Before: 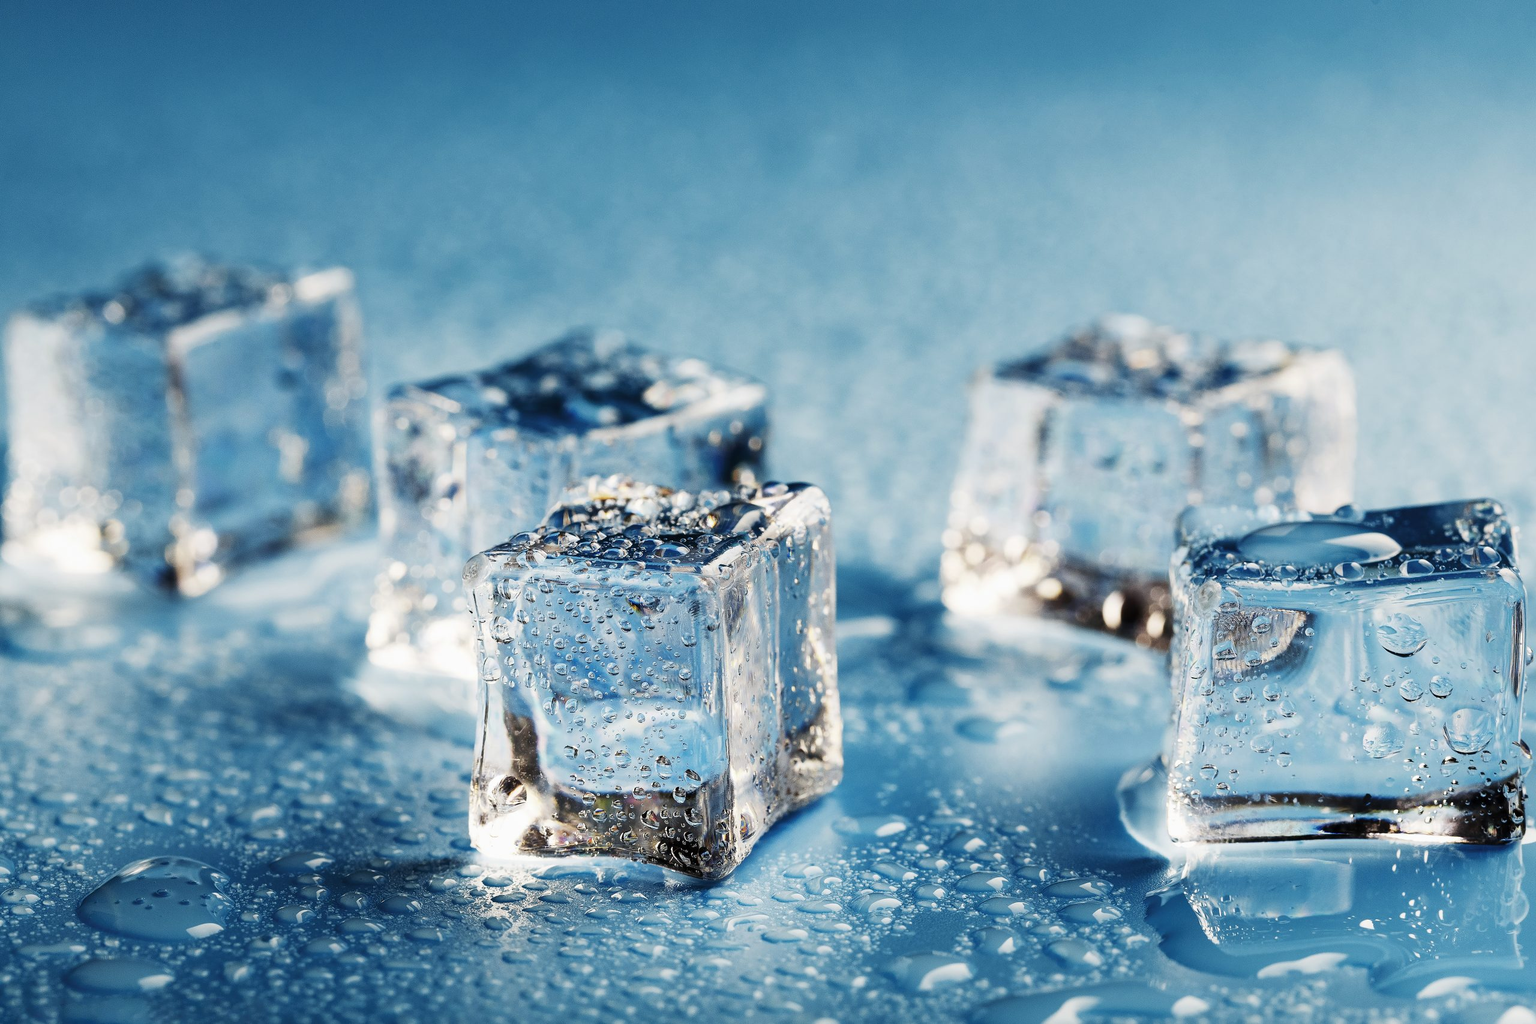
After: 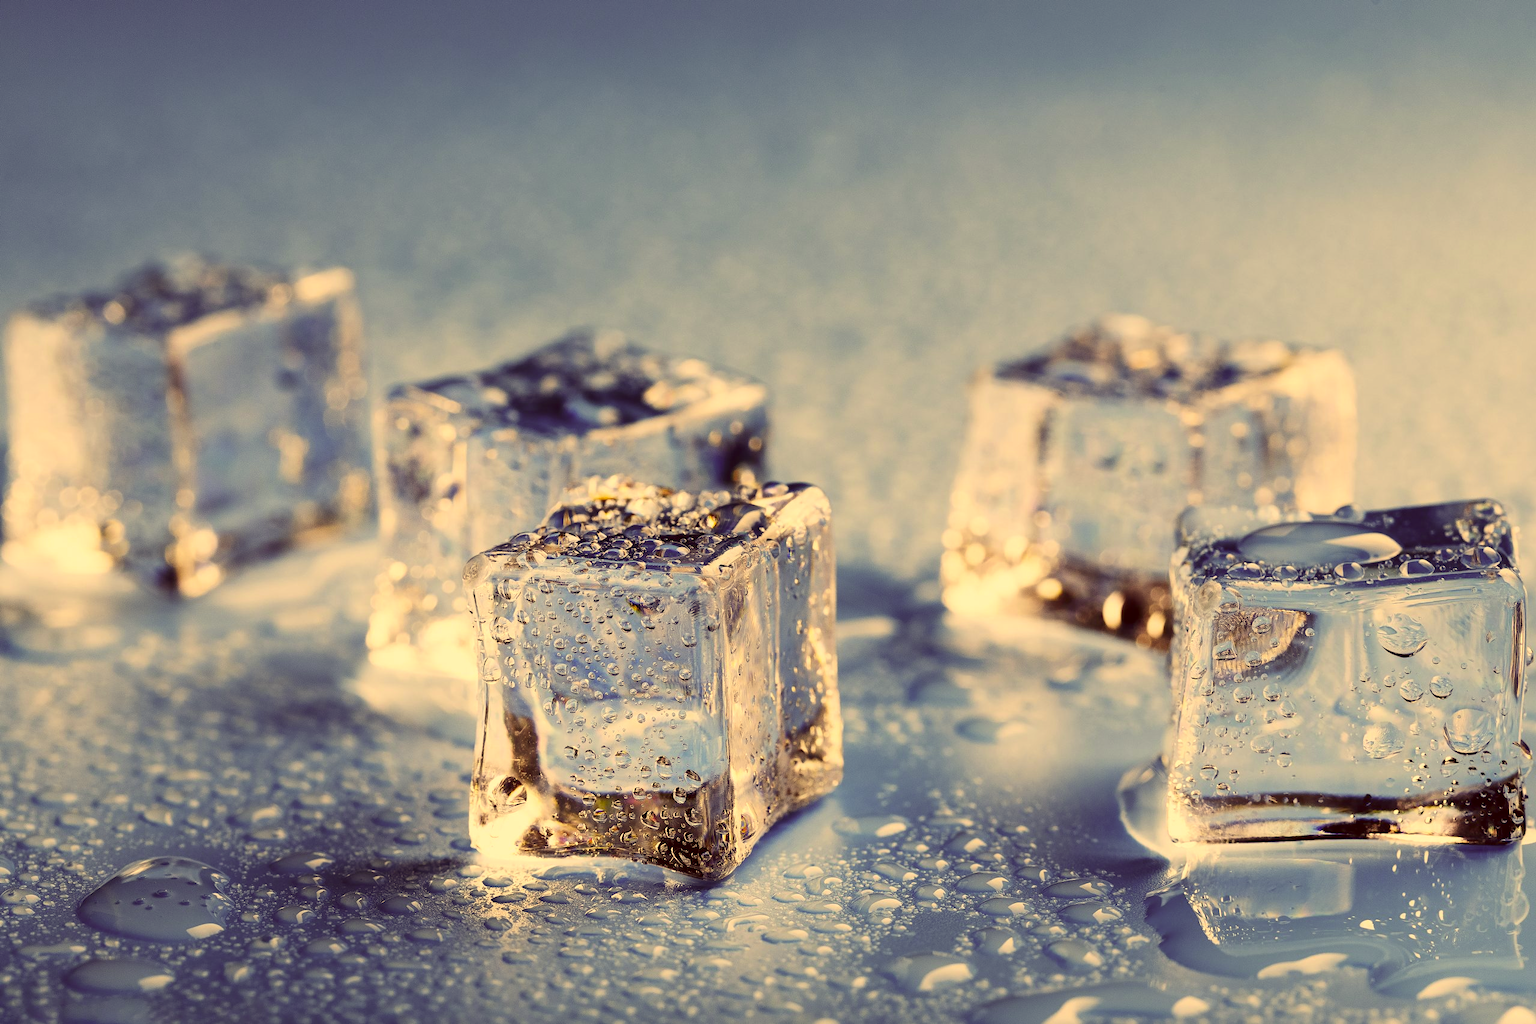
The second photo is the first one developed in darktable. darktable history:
color correction: highlights a* 10.12, highlights b* 39.04, shadows a* 14.62, shadows b* 3.37
contrast brightness saturation: saturation 0.13
base curve: curves: ch0 [(0, 0) (0.472, 0.455) (1, 1)], preserve colors none
